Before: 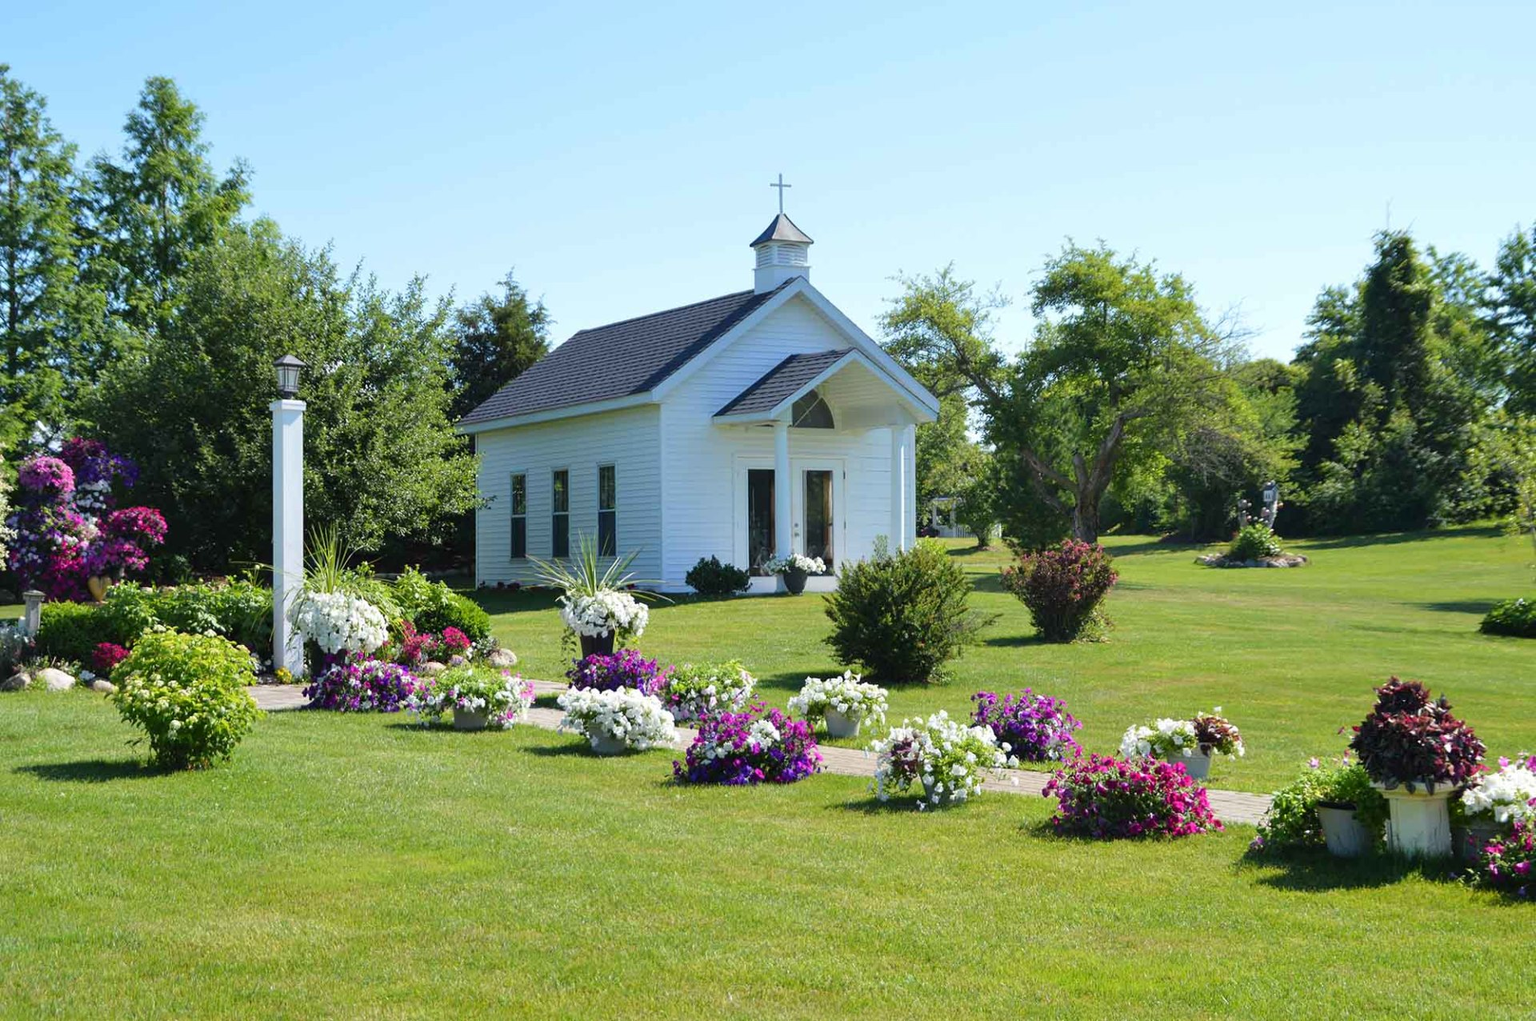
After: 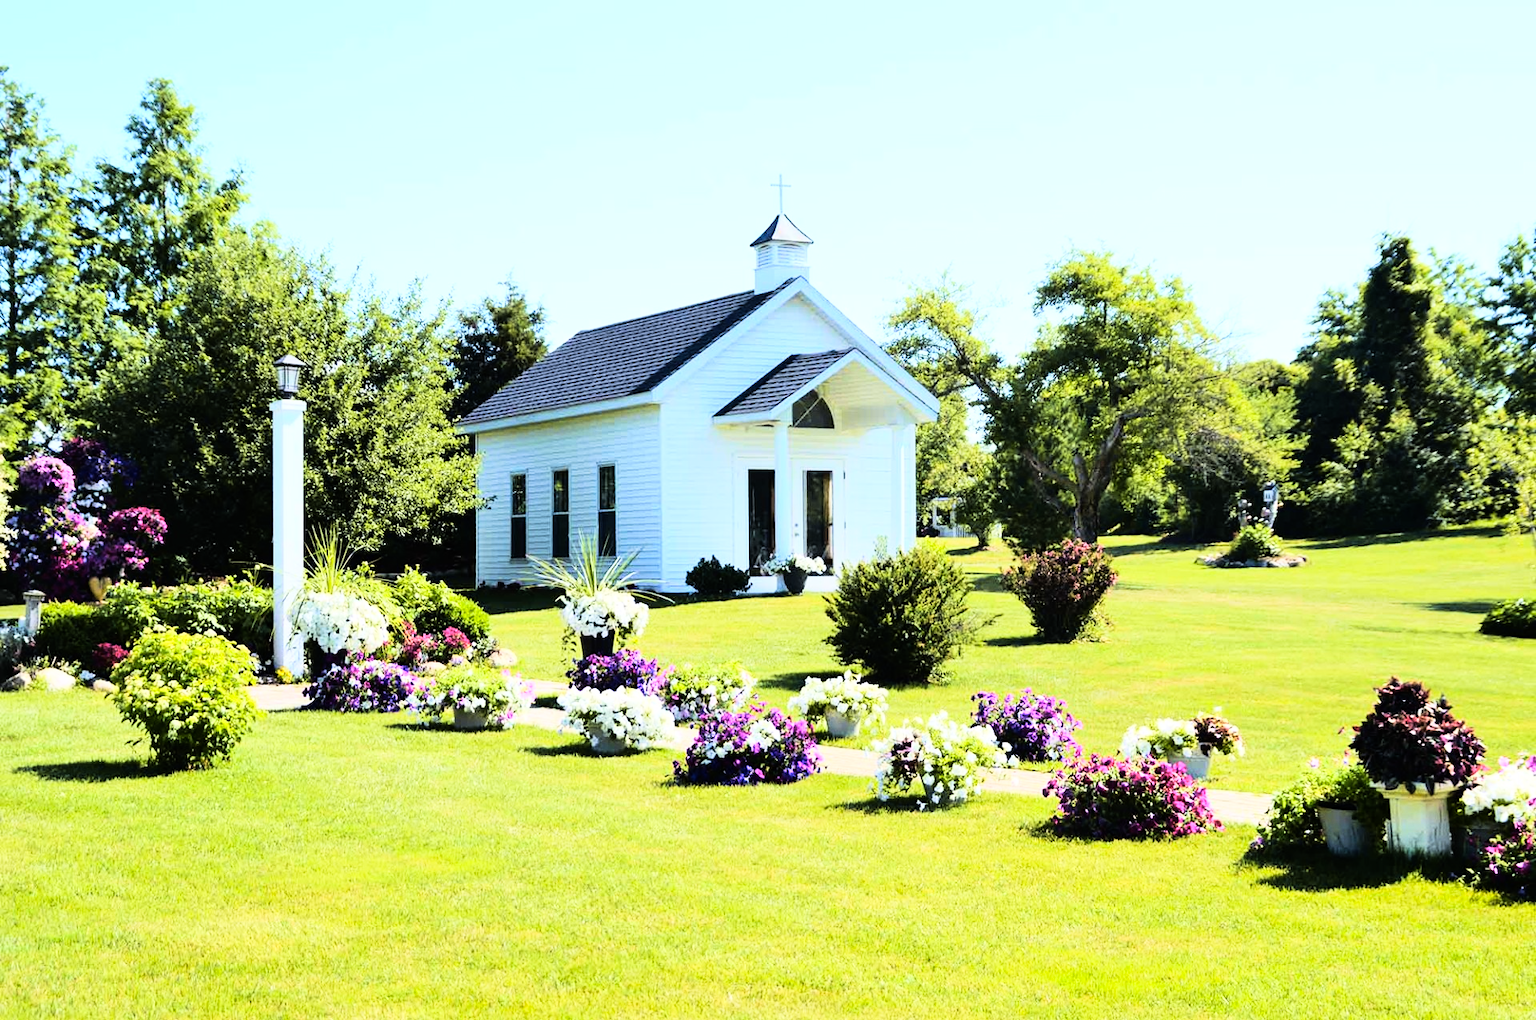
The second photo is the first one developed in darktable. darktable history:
color contrast: green-magenta contrast 0.8, blue-yellow contrast 1.1, unbound 0
rgb curve: curves: ch0 [(0, 0) (0.21, 0.15) (0.24, 0.21) (0.5, 0.75) (0.75, 0.96) (0.89, 0.99) (1, 1)]; ch1 [(0, 0.02) (0.21, 0.13) (0.25, 0.2) (0.5, 0.67) (0.75, 0.9) (0.89, 0.97) (1, 1)]; ch2 [(0, 0.02) (0.21, 0.13) (0.25, 0.2) (0.5, 0.67) (0.75, 0.9) (0.89, 0.97) (1, 1)], compensate middle gray true
velvia: on, module defaults
